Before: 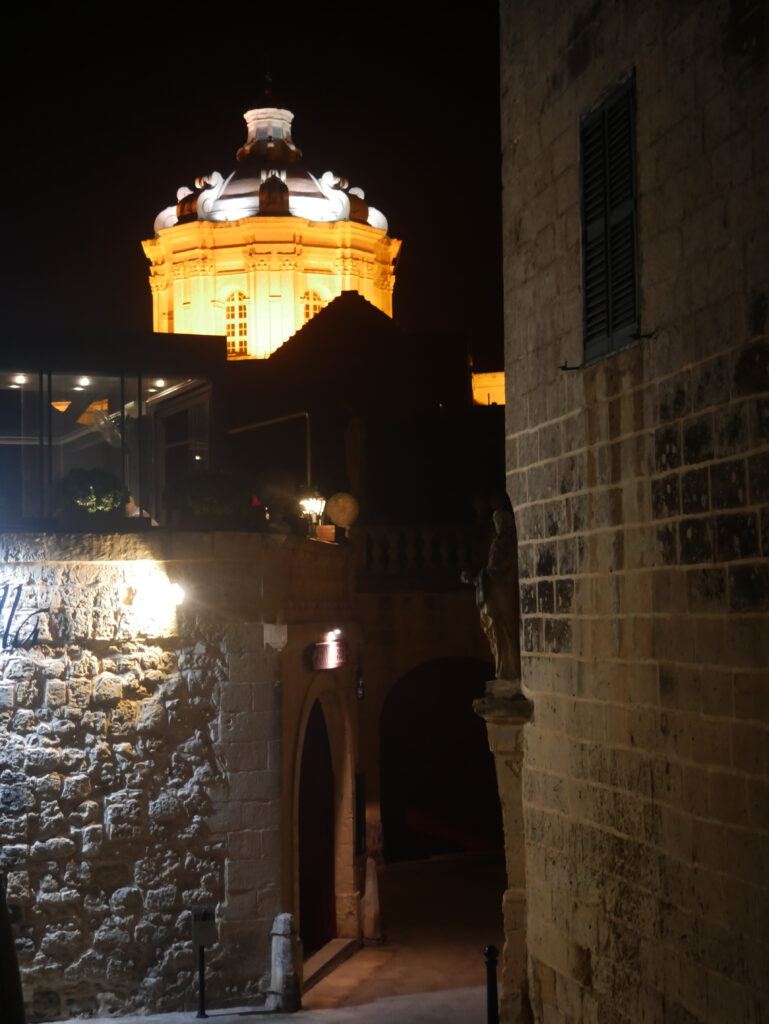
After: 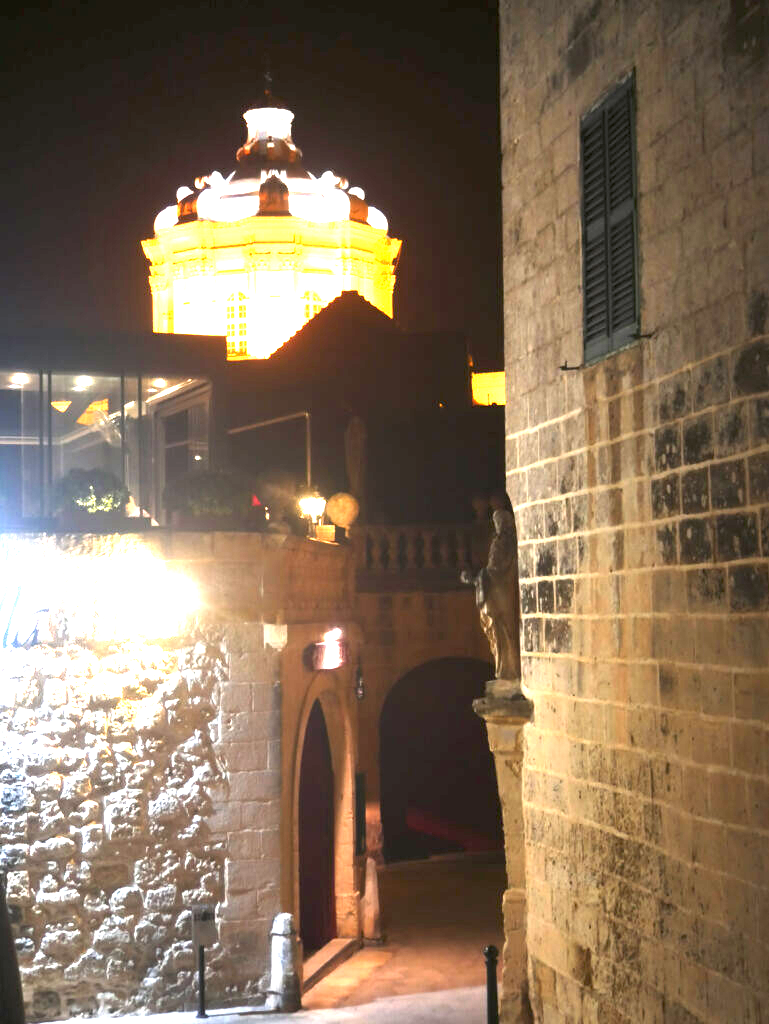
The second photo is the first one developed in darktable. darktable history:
exposure: exposure 3 EV, compensate highlight preservation false
